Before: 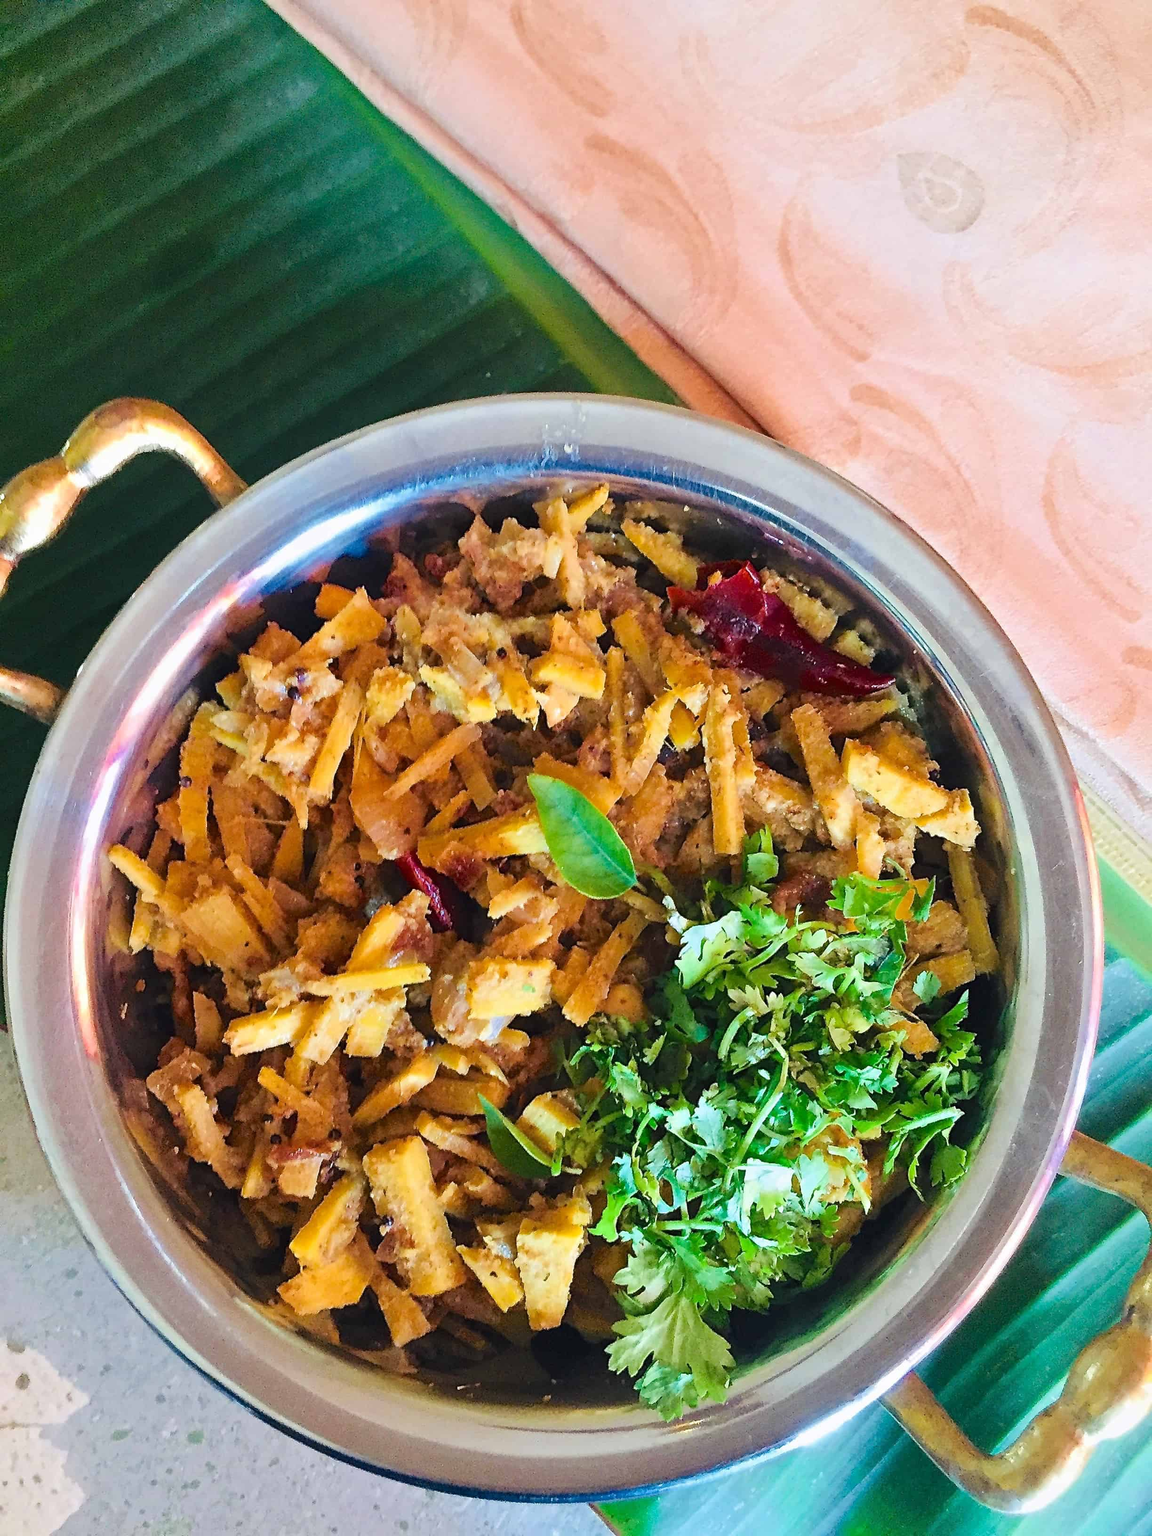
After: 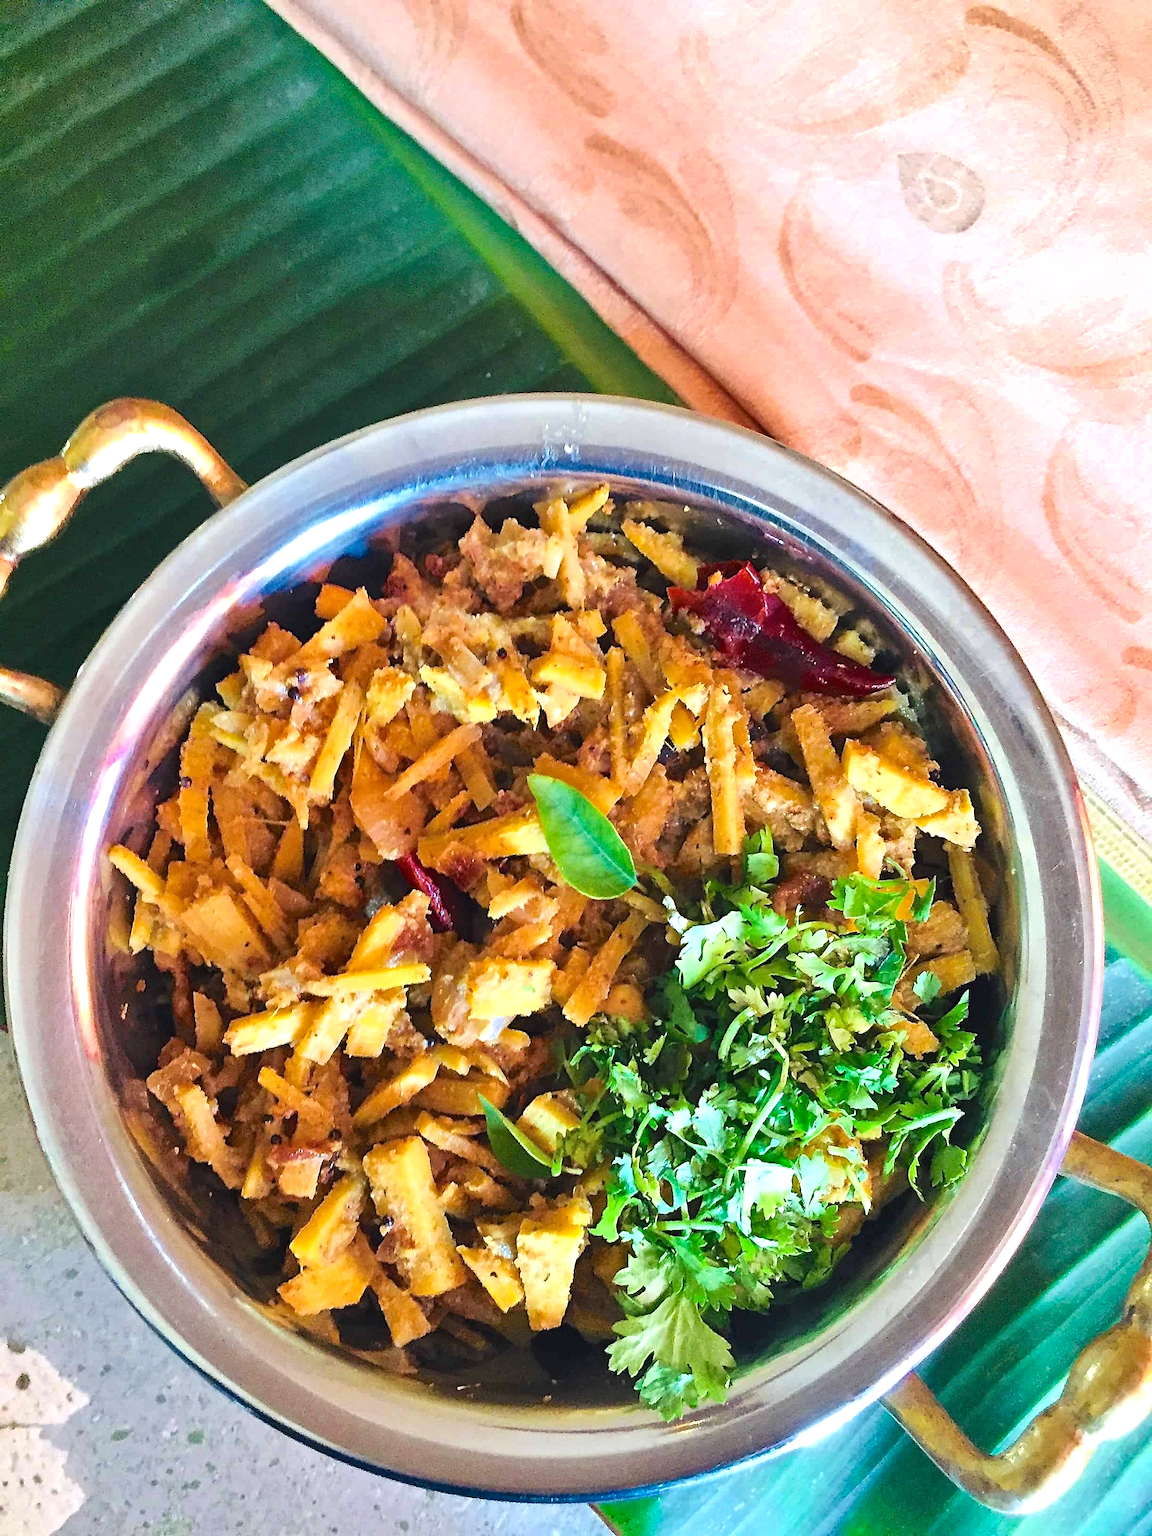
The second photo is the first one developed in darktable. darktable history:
shadows and highlights: soften with gaussian
exposure: exposure 0.4 EV, compensate highlight preservation false
